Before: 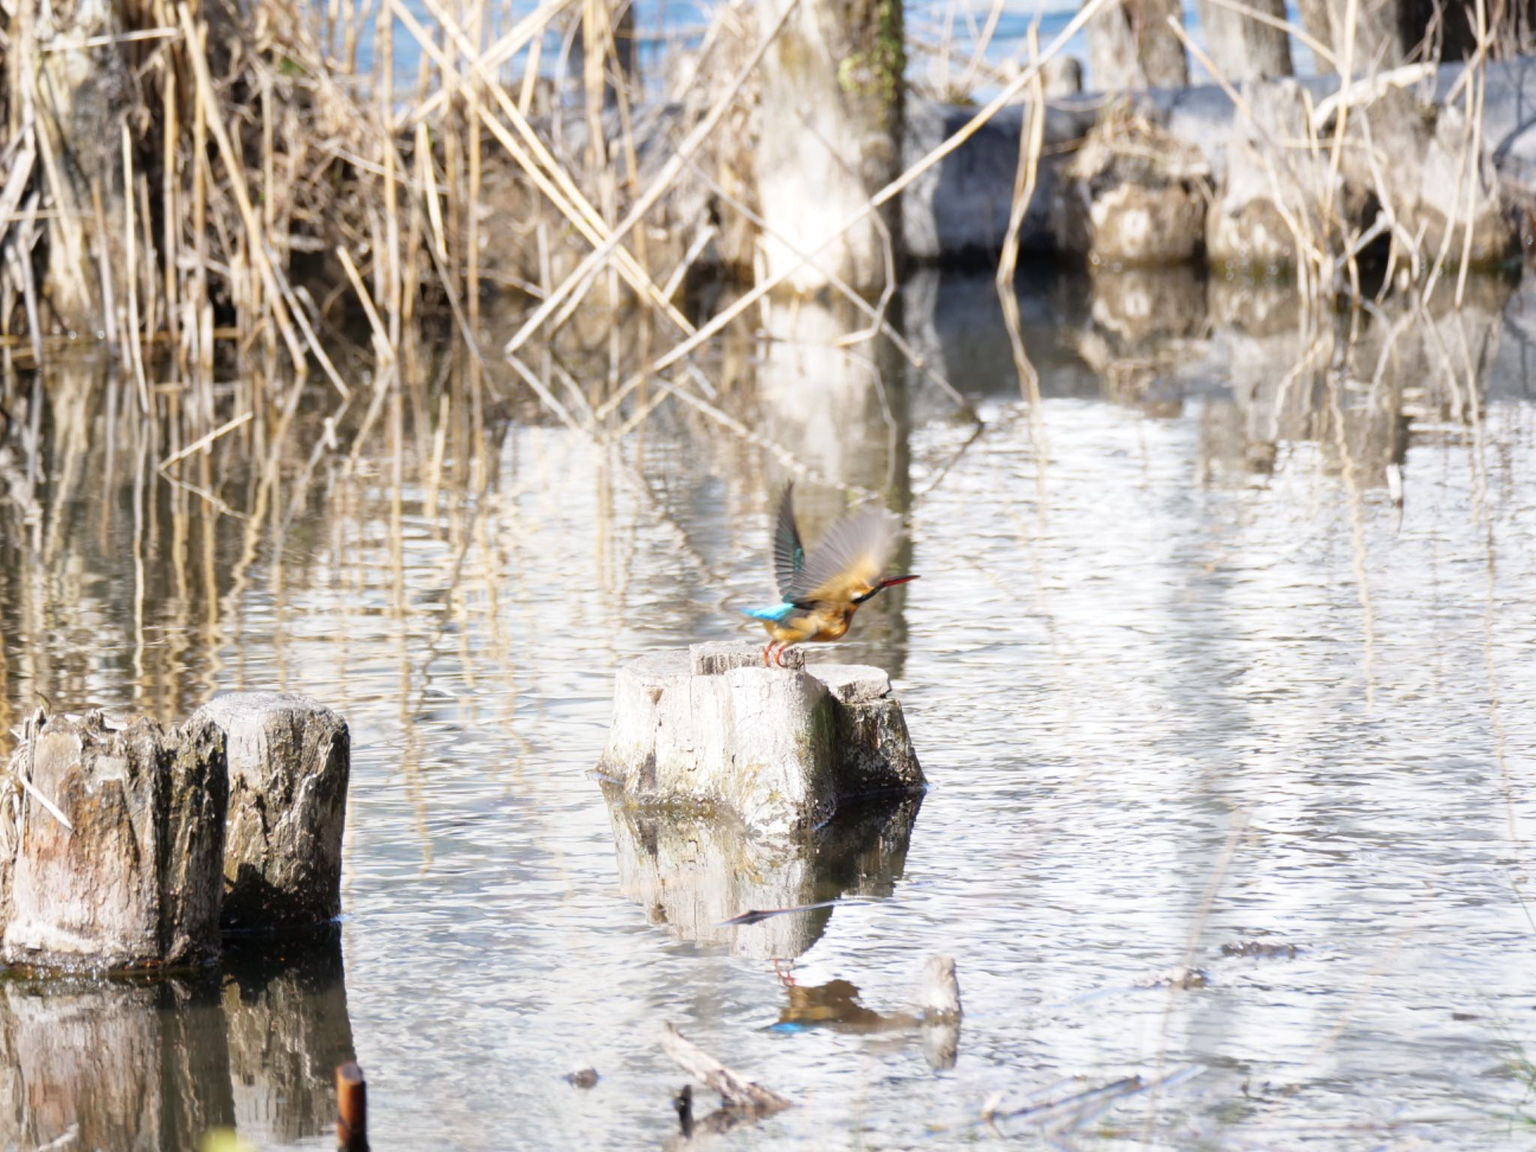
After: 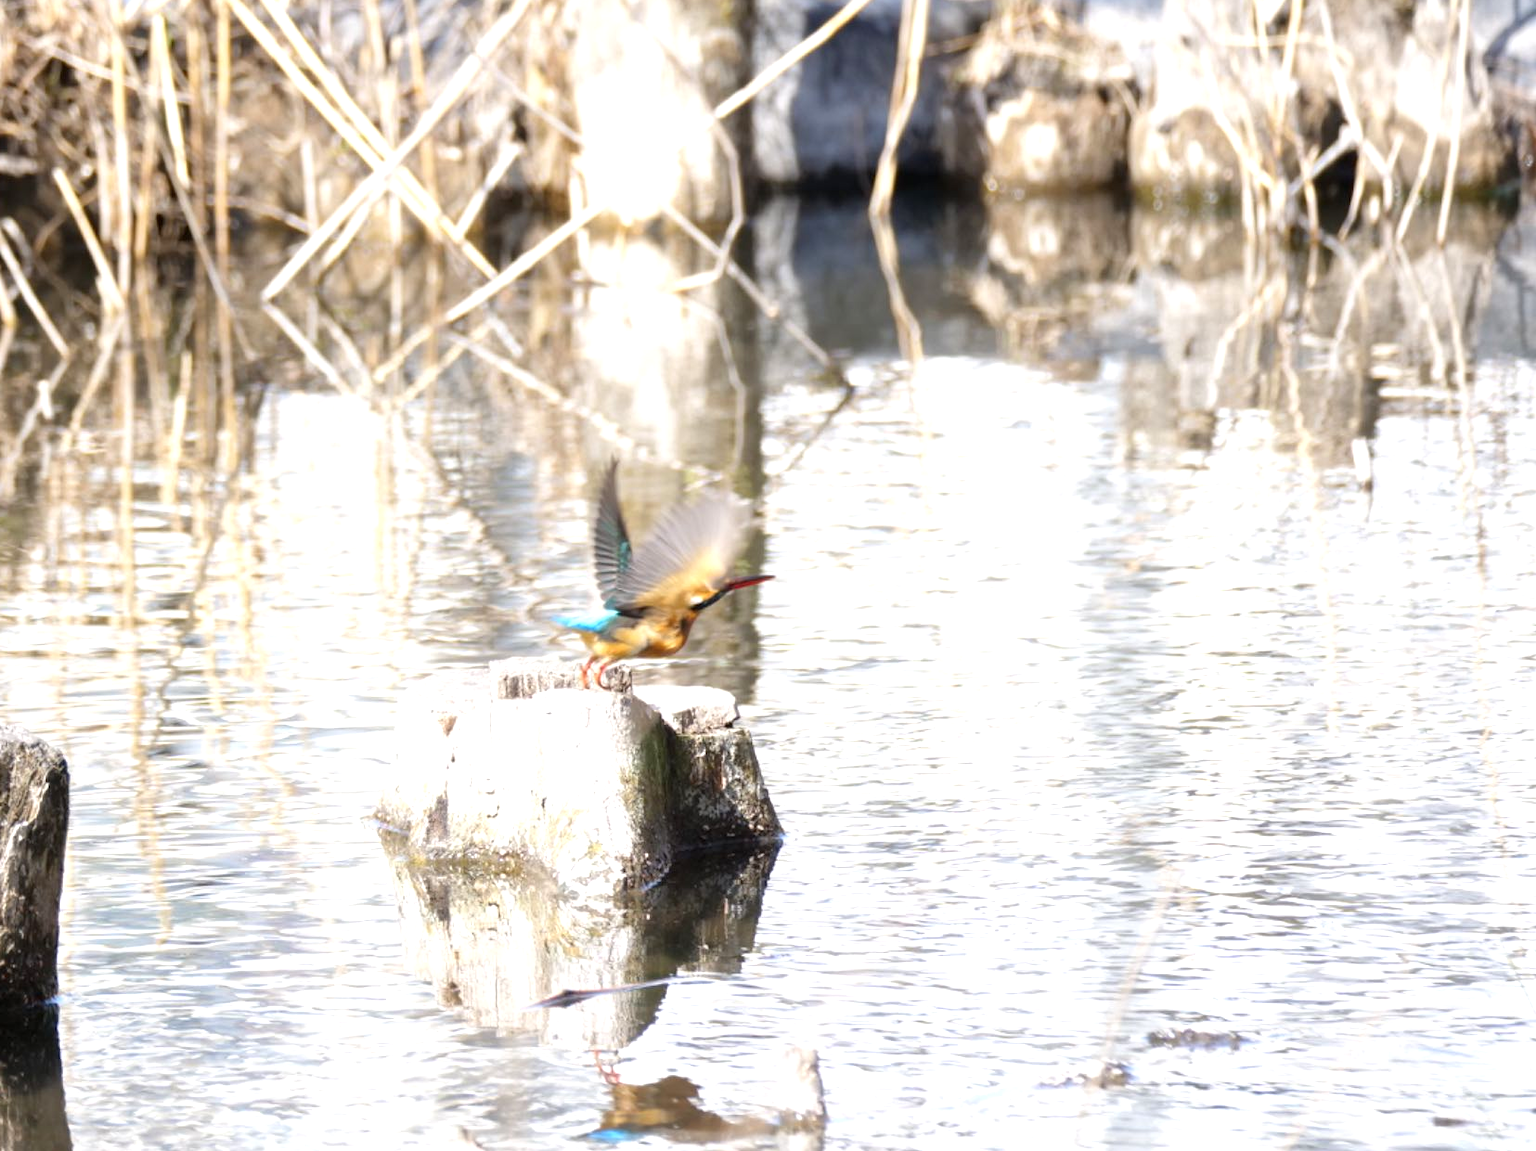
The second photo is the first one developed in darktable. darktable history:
exposure: black level correction 0.001, exposure 0.5 EV, compensate exposure bias true, compensate highlight preservation false
crop: left 19.159%, top 9.58%, bottom 9.58%
